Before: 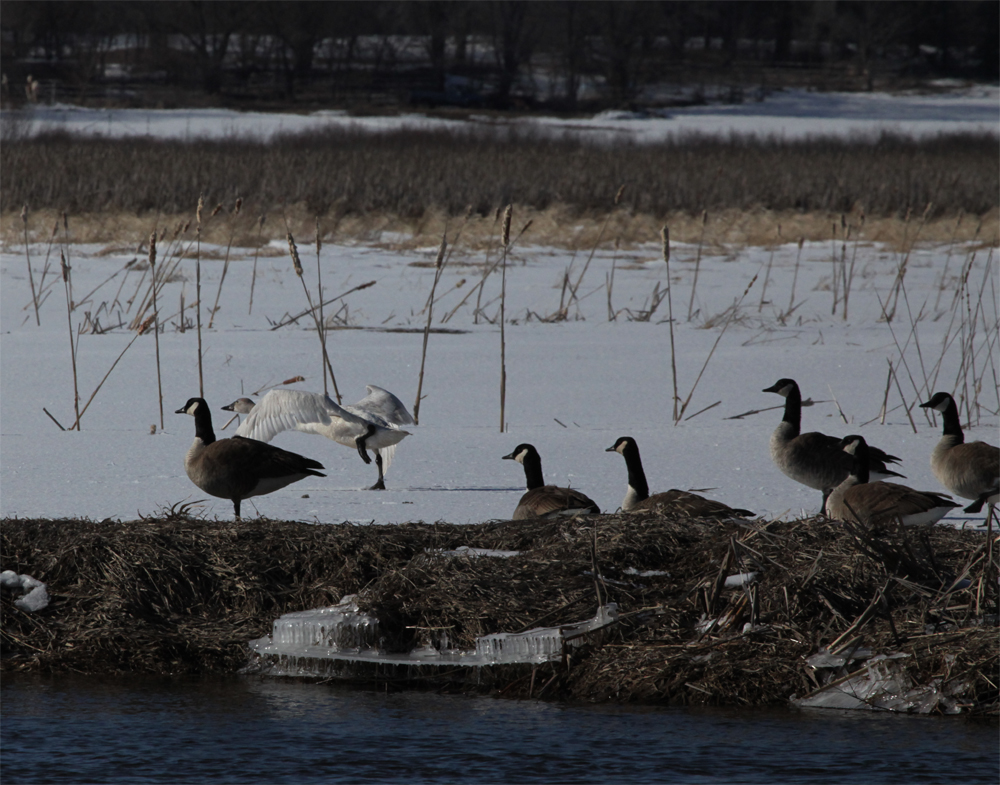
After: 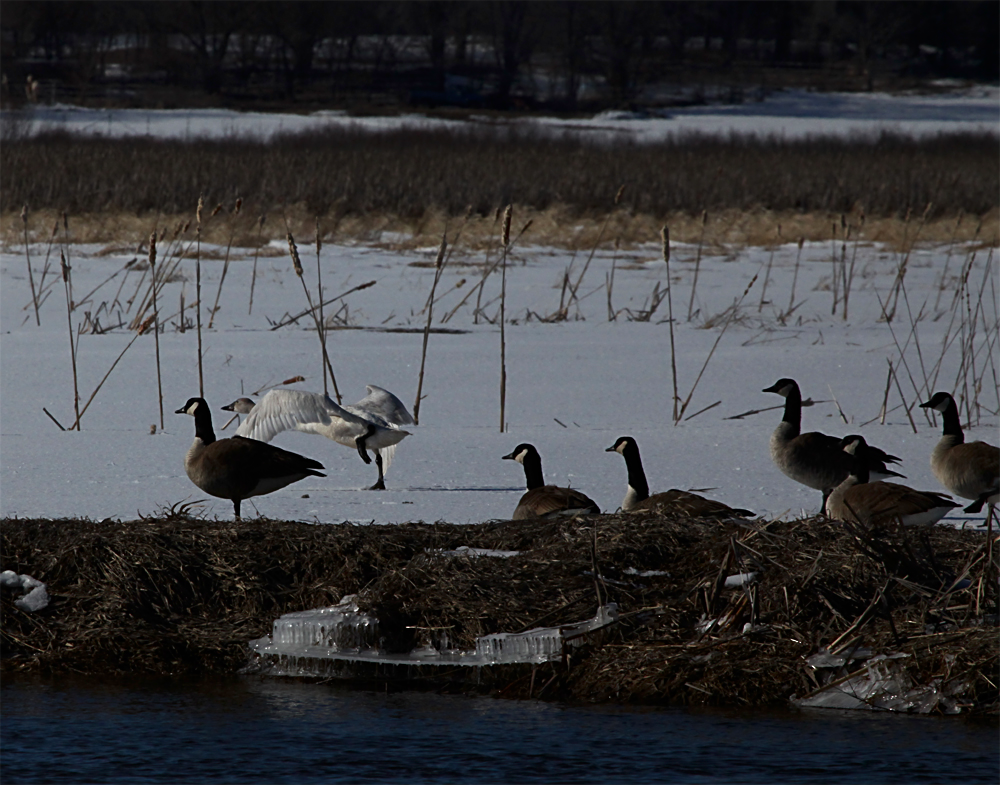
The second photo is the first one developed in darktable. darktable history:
sharpen: on, module defaults
contrast brightness saturation: contrast 0.07, brightness -0.14, saturation 0.11
tone equalizer: on, module defaults
exposure: exposure 0.081 EV, compensate highlight preservation false
contrast equalizer: y [[0.5 ×4, 0.467, 0.376], [0.5 ×6], [0.5 ×6], [0 ×6], [0 ×6]]
